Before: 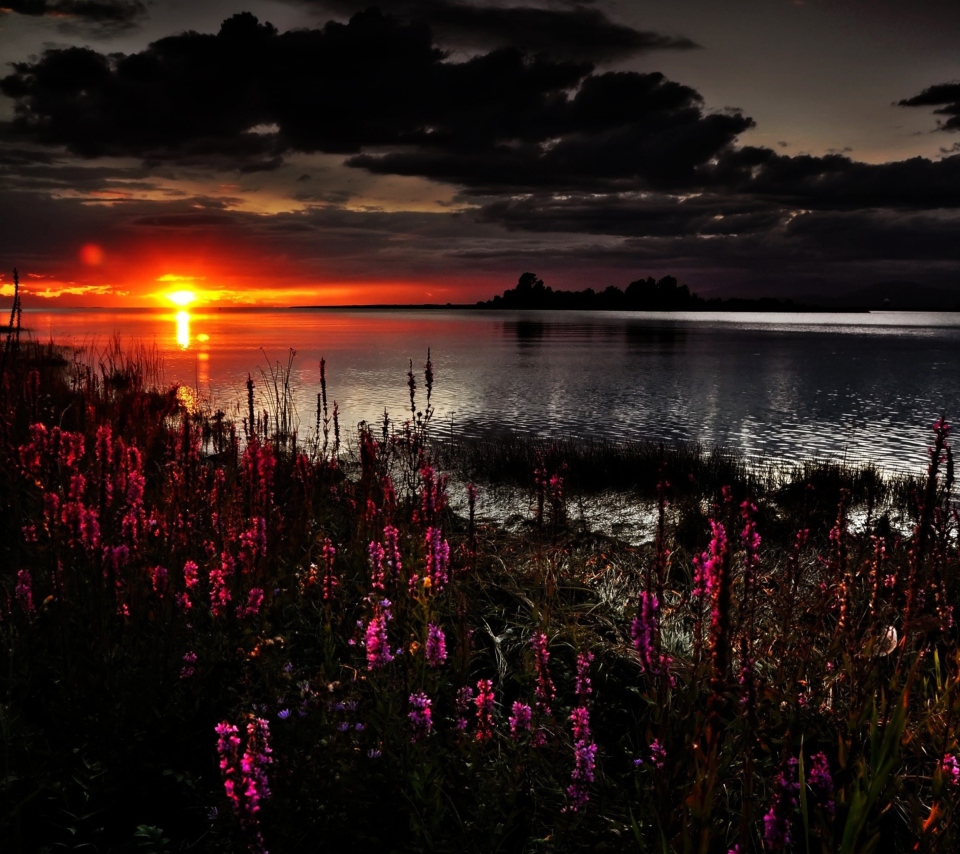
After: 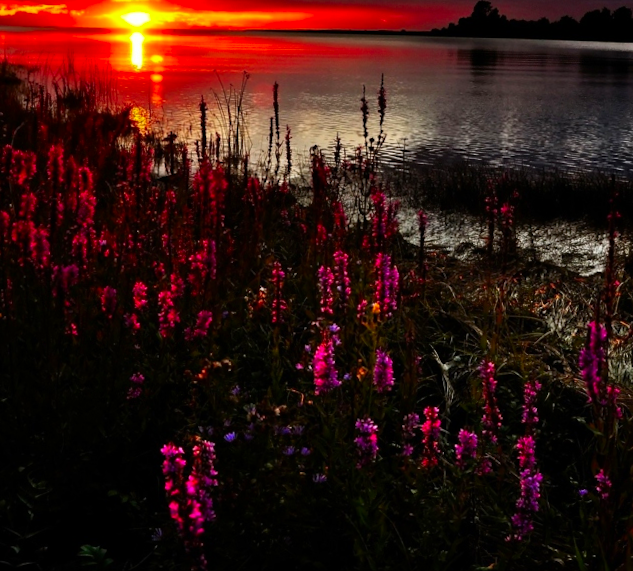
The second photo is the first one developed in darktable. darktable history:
contrast brightness saturation: brightness -0.021, saturation 0.344
crop and rotate: angle -1.18°, left 4.033%, top 31.587%, right 28.427%
